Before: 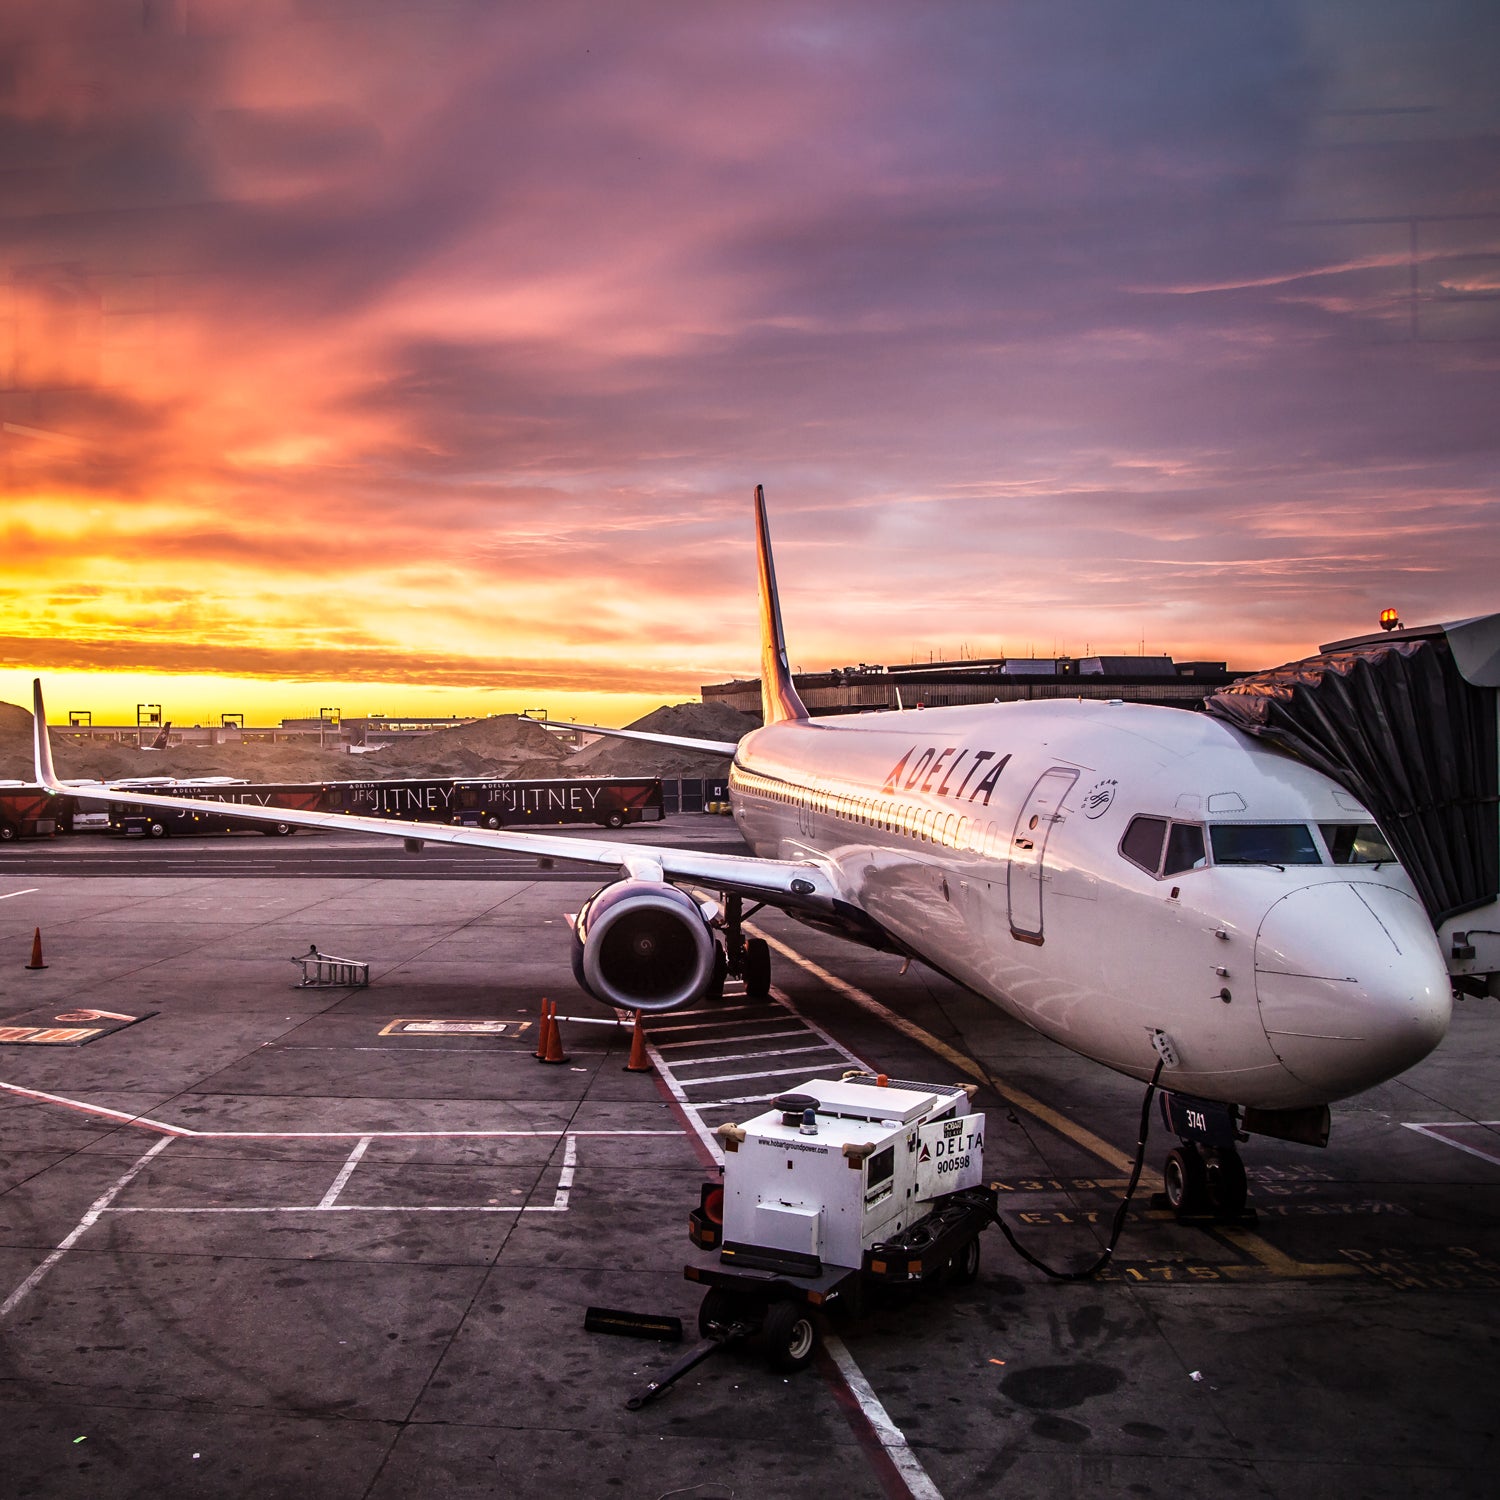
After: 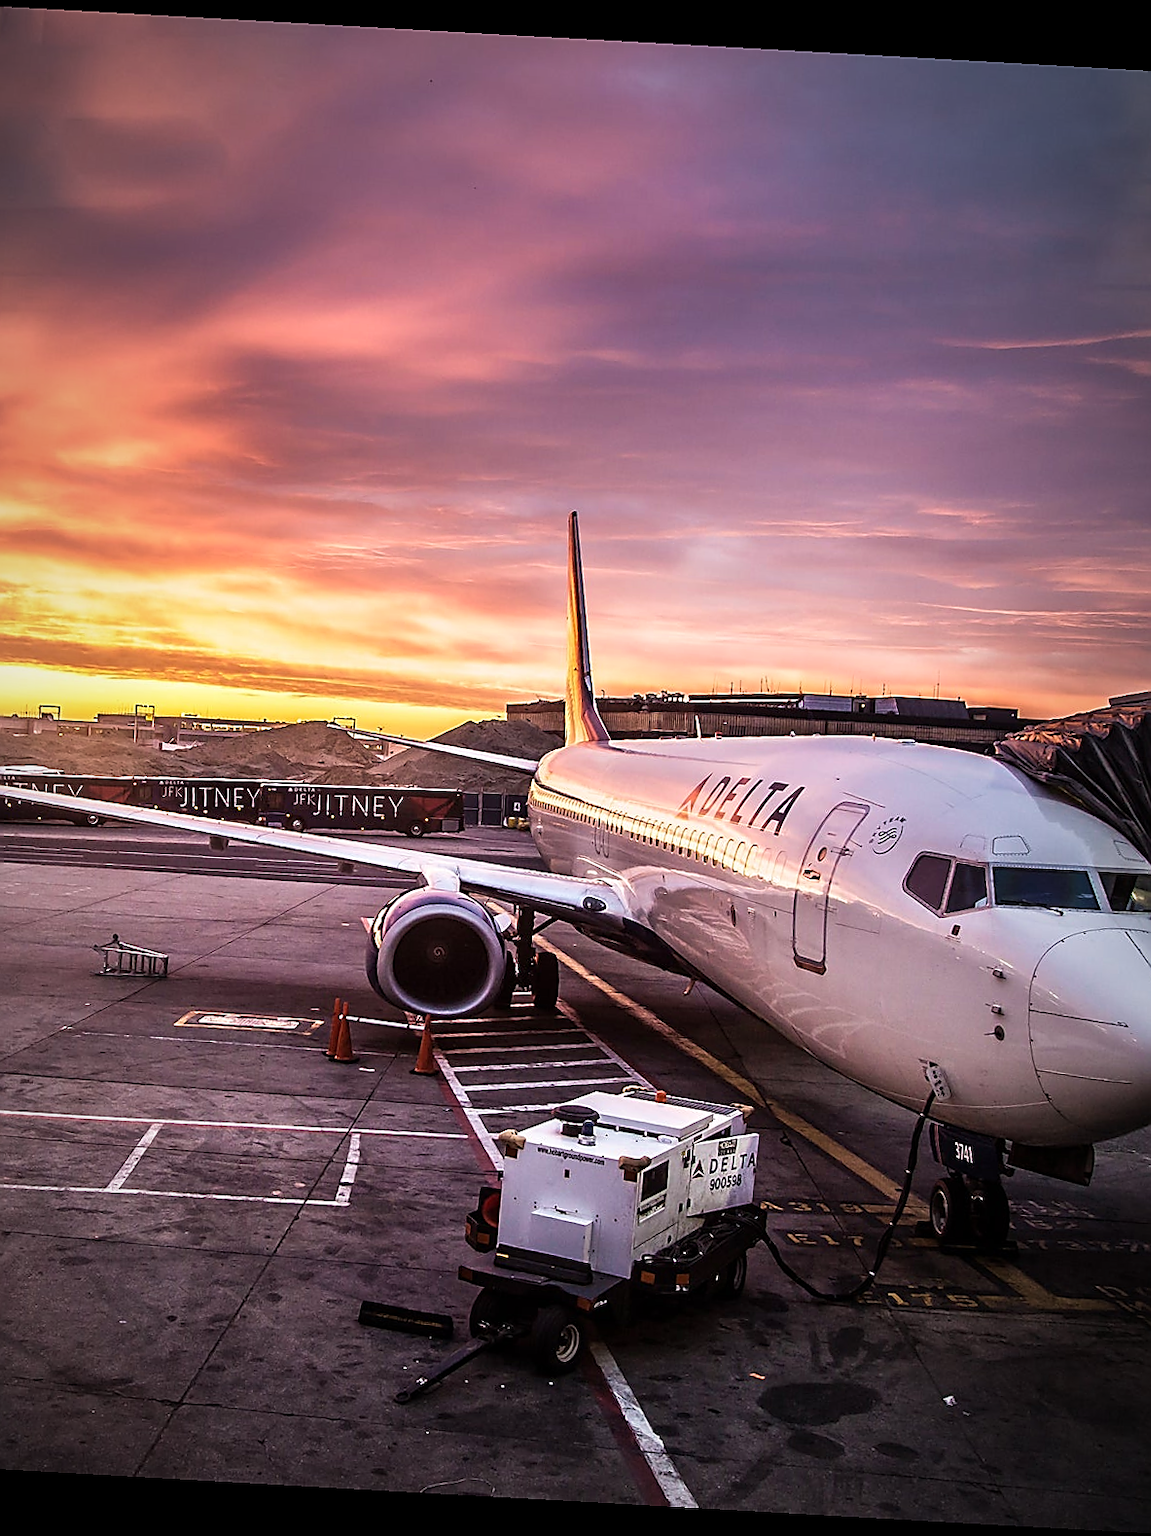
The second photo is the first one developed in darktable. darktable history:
velvia: on, module defaults
crop and rotate: angle -3.2°, left 14.243%, top 0.036%, right 10.871%, bottom 0.068%
sharpen: radius 1.402, amount 1.266, threshold 0.732
vignetting: fall-off start 72.11%, fall-off radius 107.06%, brightness -0.575, width/height ratio 0.734
